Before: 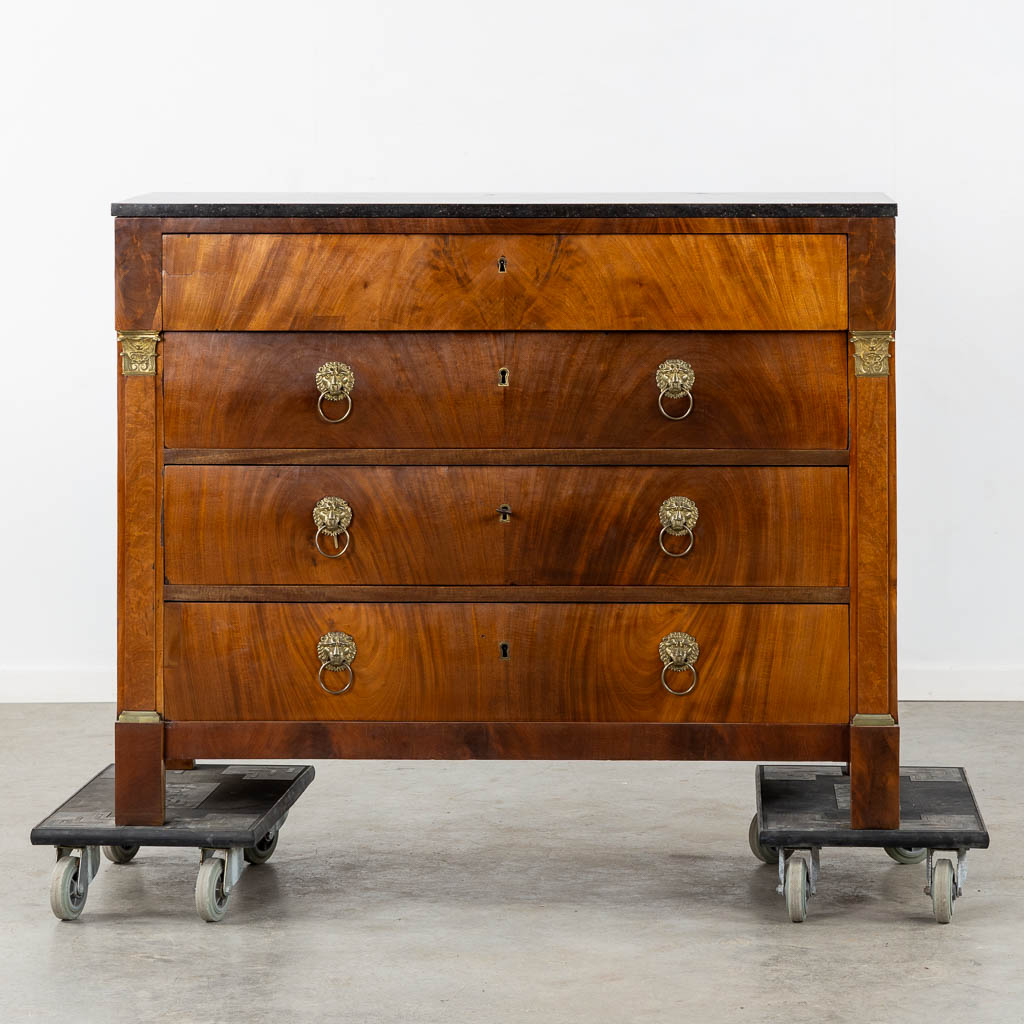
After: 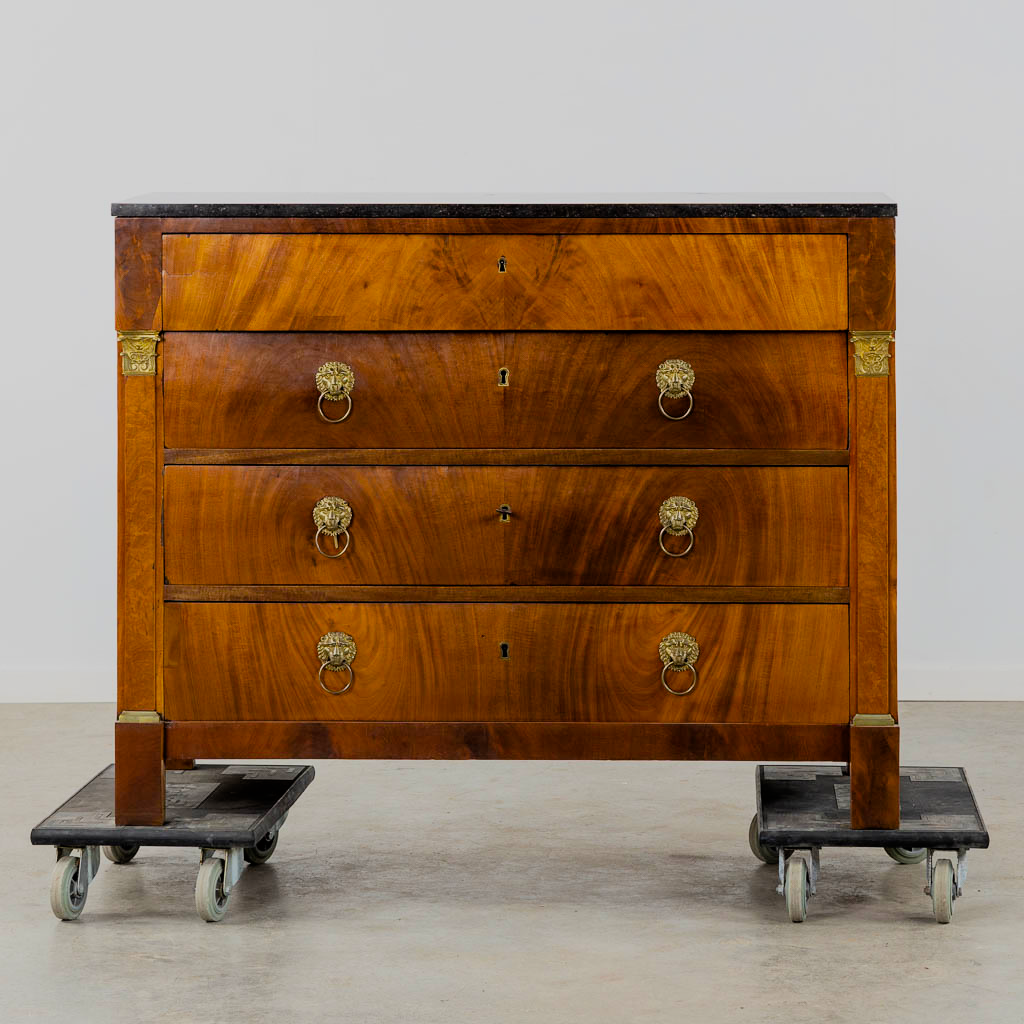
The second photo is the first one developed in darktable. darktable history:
color balance rgb: perceptual saturation grading › global saturation 25%, global vibrance 20%
filmic rgb: black relative exposure -7.65 EV, white relative exposure 4.56 EV, hardness 3.61, color science v6 (2022)
